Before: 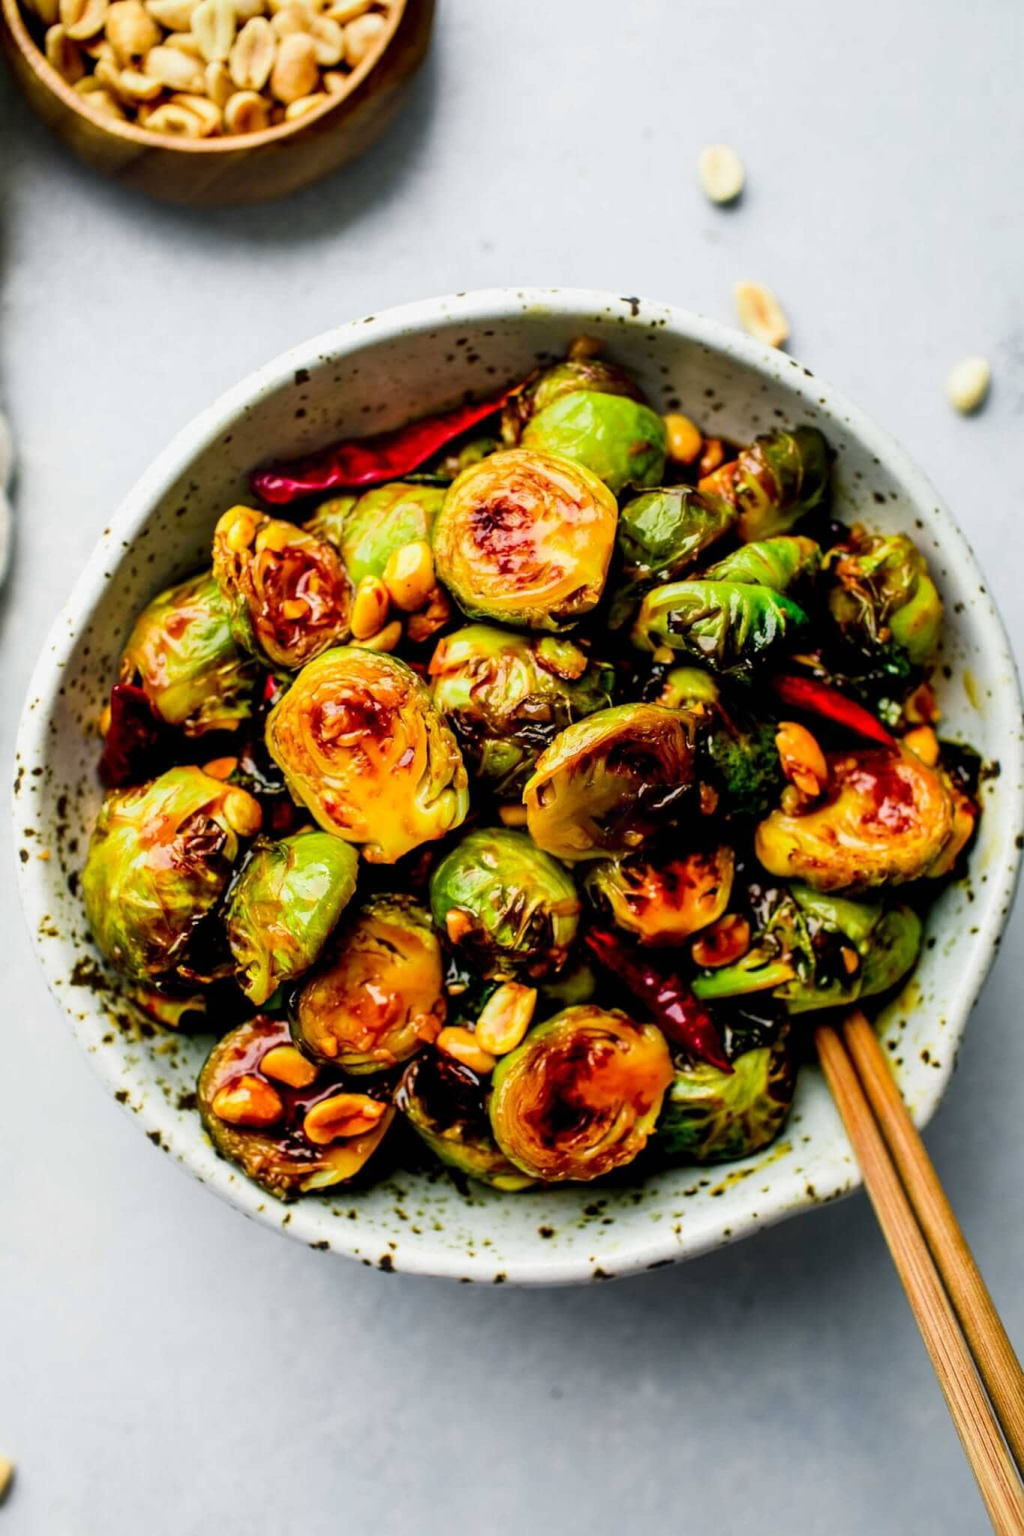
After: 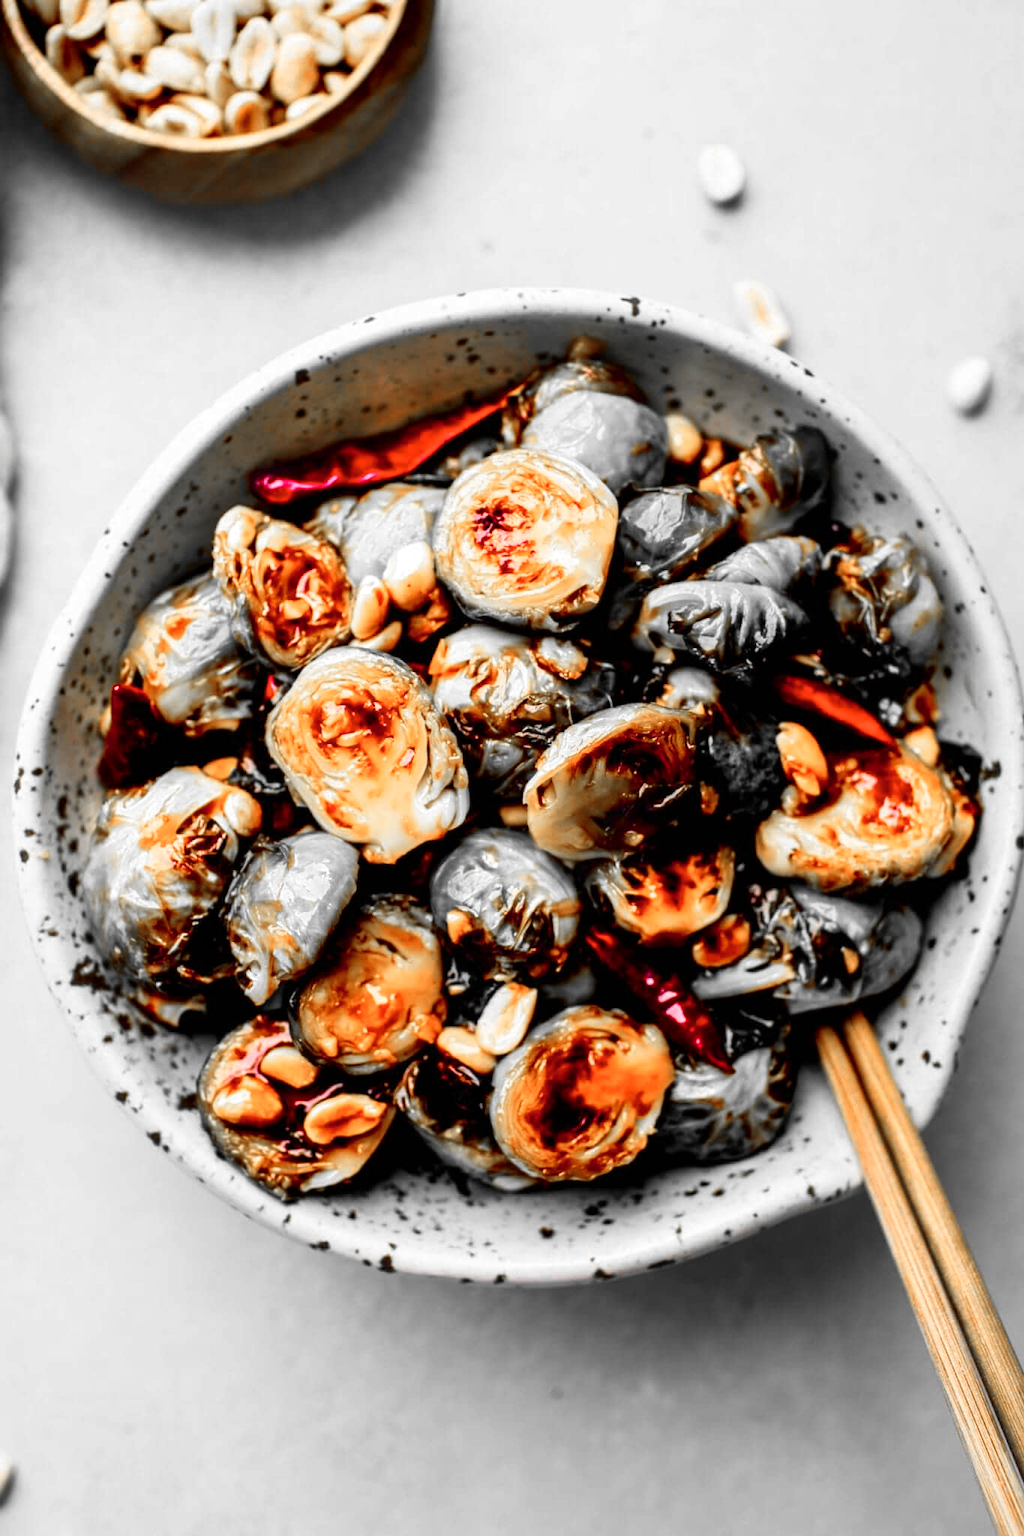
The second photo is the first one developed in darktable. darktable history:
color zones: curves: ch0 [(0, 0.65) (0.096, 0.644) (0.221, 0.539) (0.429, 0.5) (0.571, 0.5) (0.714, 0.5) (0.857, 0.5) (1, 0.65)]; ch1 [(0, 0.5) (0.143, 0.5) (0.257, -0.002) (0.429, 0.04) (0.571, -0.001) (0.714, -0.015) (0.857, 0.024) (1, 0.5)]
color balance rgb: shadows lift › hue 86.44°, perceptual saturation grading › global saturation 20%, perceptual saturation grading › highlights -25.771%, perceptual saturation grading › shadows 24.455%, perceptual brilliance grading › global brilliance 2.653%, global vibrance 20%
